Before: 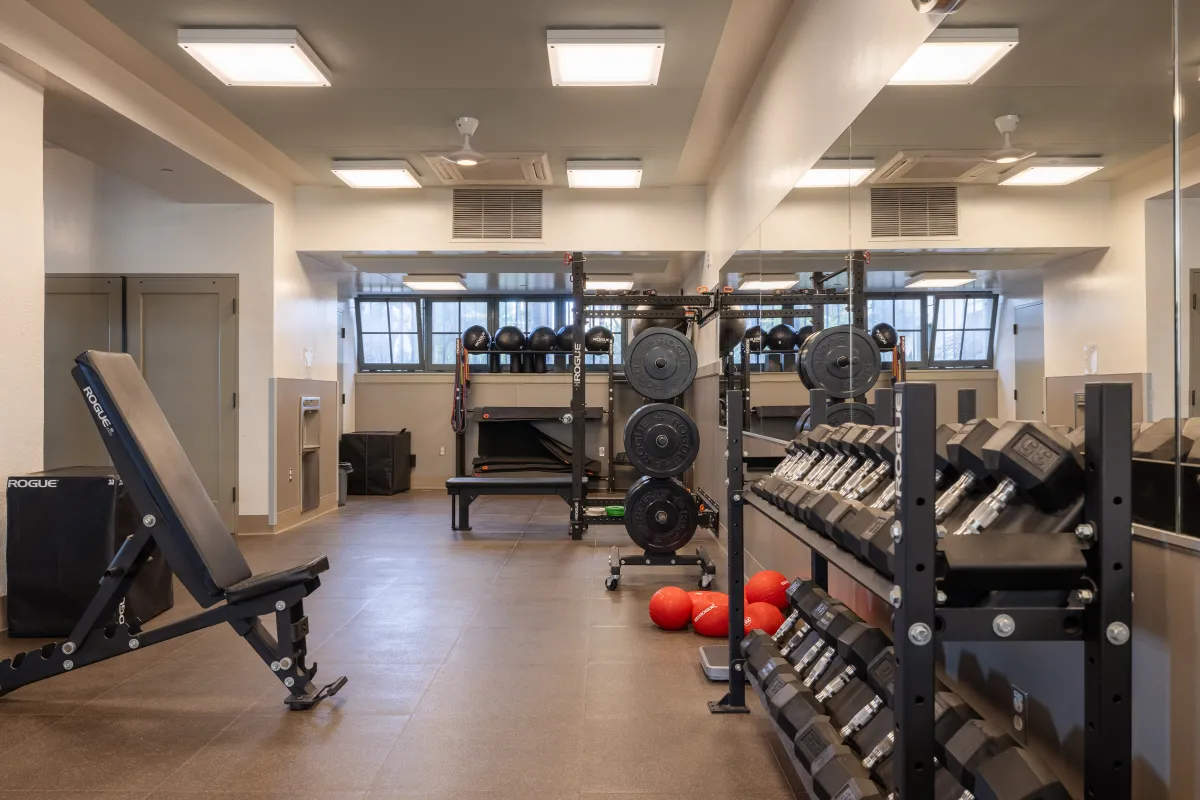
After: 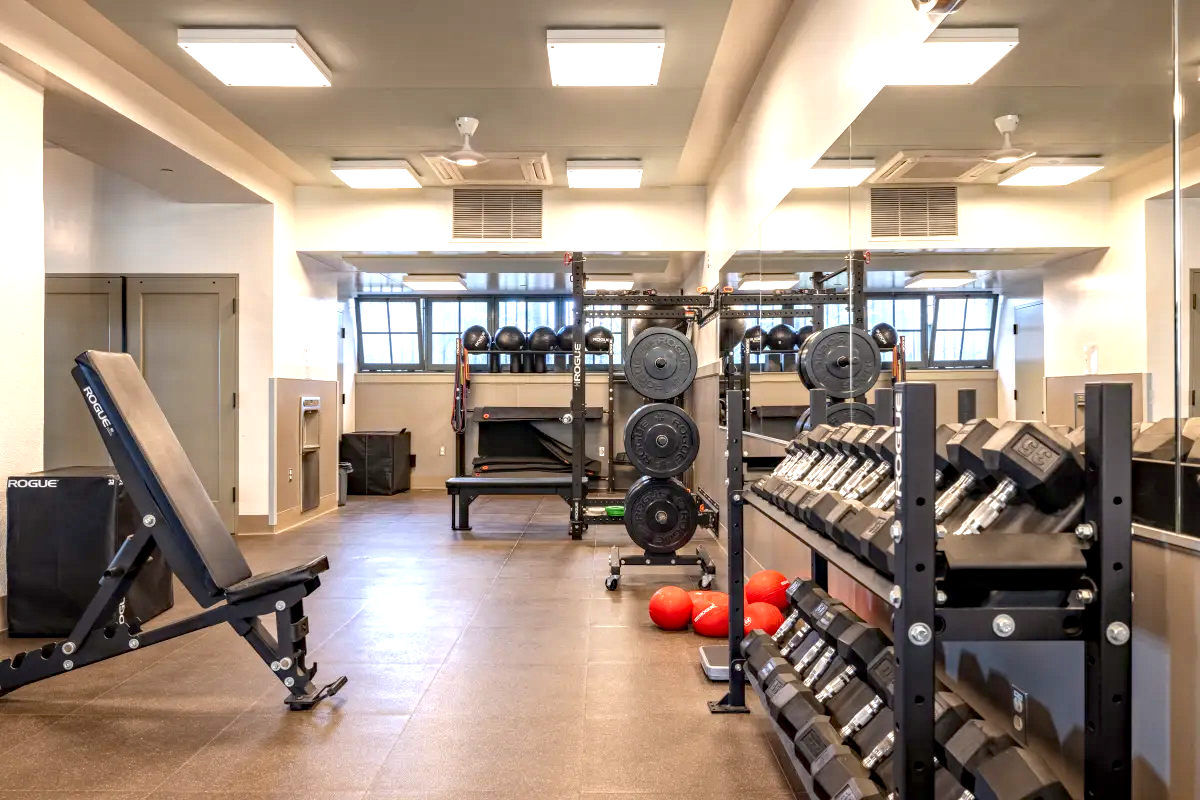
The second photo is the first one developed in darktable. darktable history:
exposure: black level correction 0.001, exposure 0.955 EV, compensate exposure bias true, compensate highlight preservation false
local contrast: on, module defaults
haze removal: compatibility mode true, adaptive false
